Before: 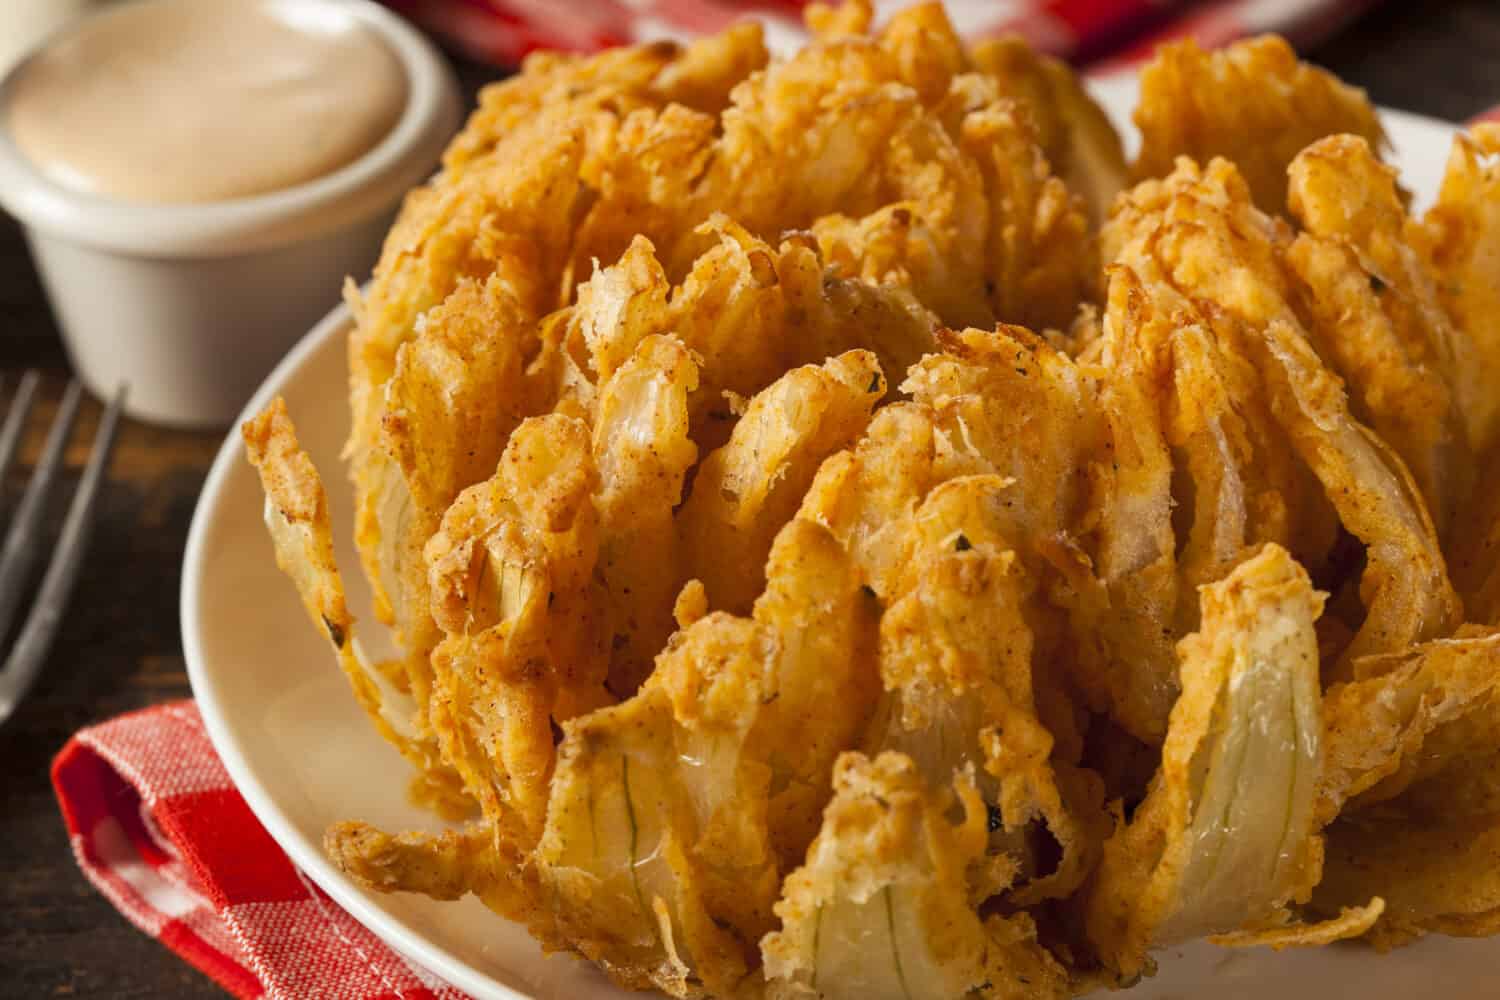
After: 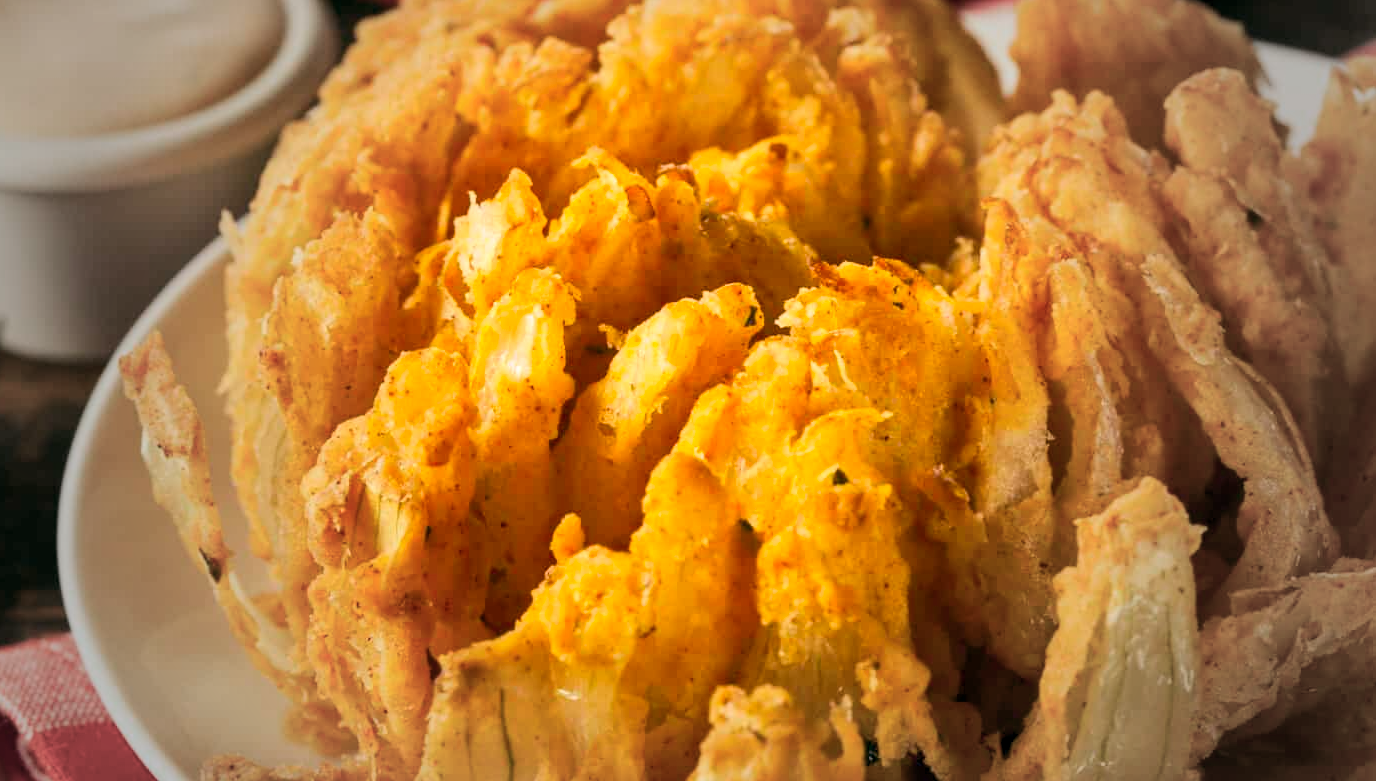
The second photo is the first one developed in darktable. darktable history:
vignetting: fall-off start 32.86%, fall-off radius 64.4%, width/height ratio 0.962
color balance rgb: global offset › luminance -0.337%, global offset › chroma 0.111%, global offset › hue 166.5°, linear chroma grading › global chroma 14.809%, perceptual saturation grading › global saturation 0.936%, perceptual brilliance grading › mid-tones 9.78%, perceptual brilliance grading › shadows 14.288%, saturation formula JzAzBz (2021)
crop: left 8.257%, top 6.617%, bottom 15.208%
local contrast: mode bilateral grid, contrast 20, coarseness 51, detail 120%, midtone range 0.2
contrast brightness saturation: contrast 0.204, brightness 0.165, saturation 0.223
